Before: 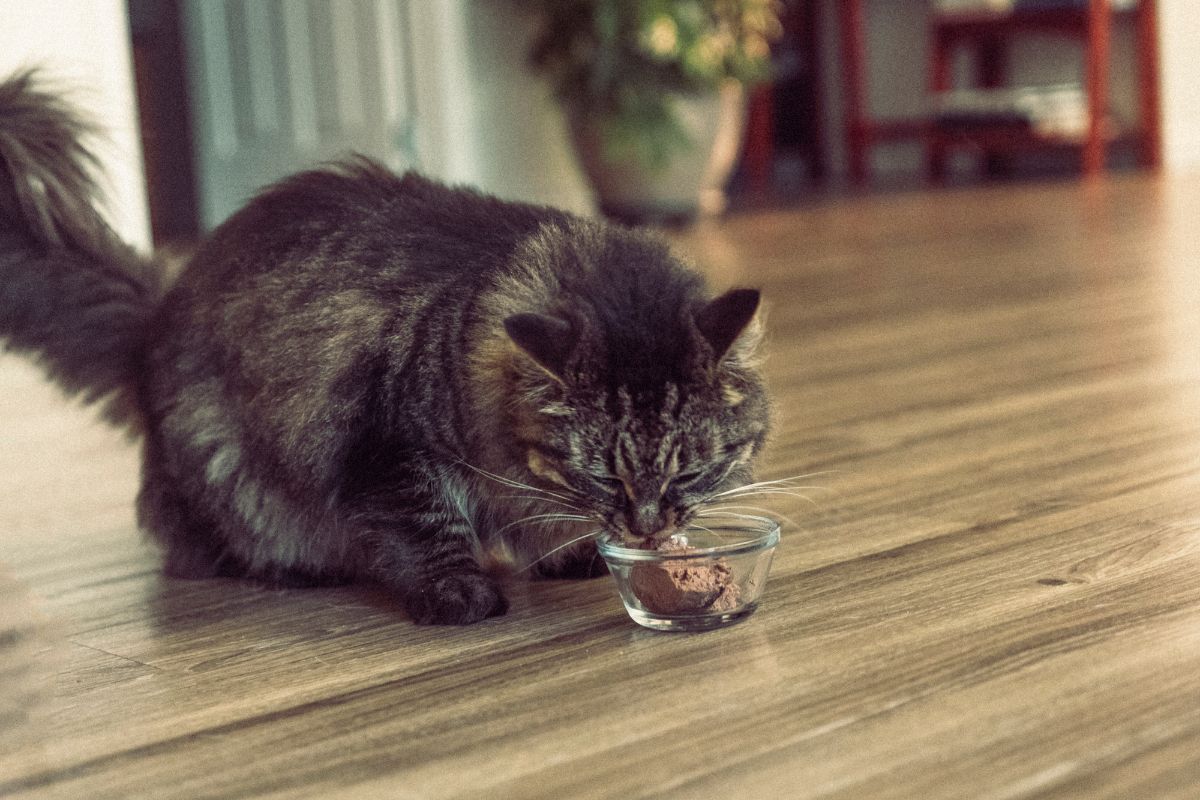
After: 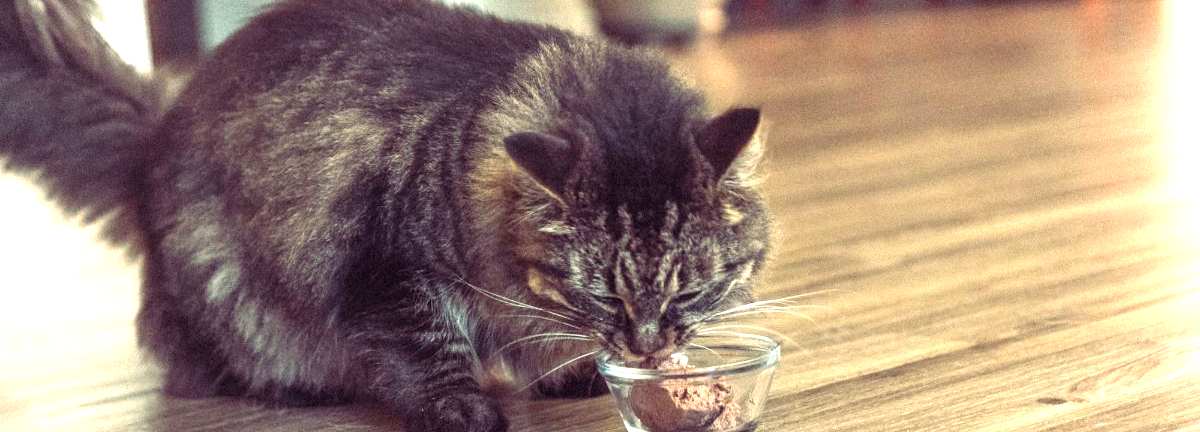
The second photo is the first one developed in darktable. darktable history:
crop and rotate: top 22.72%, bottom 23.253%
levels: gray 50.76%, white 99.98%
exposure: black level correction 0, exposure 1.096 EV, compensate exposure bias true, compensate highlight preservation false
